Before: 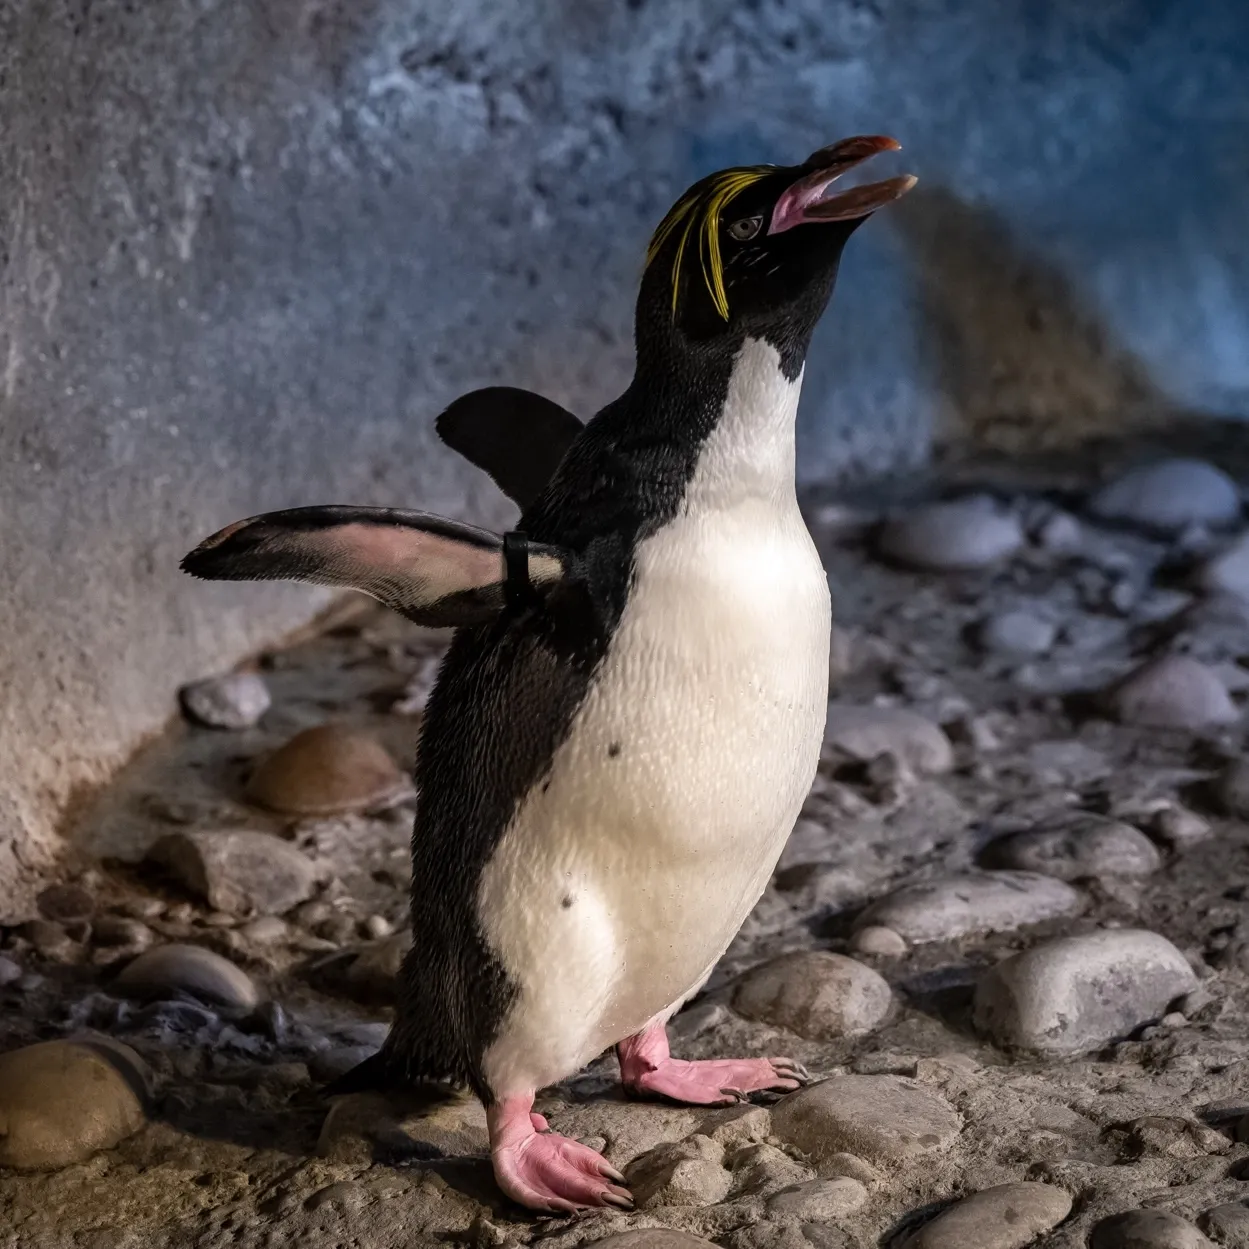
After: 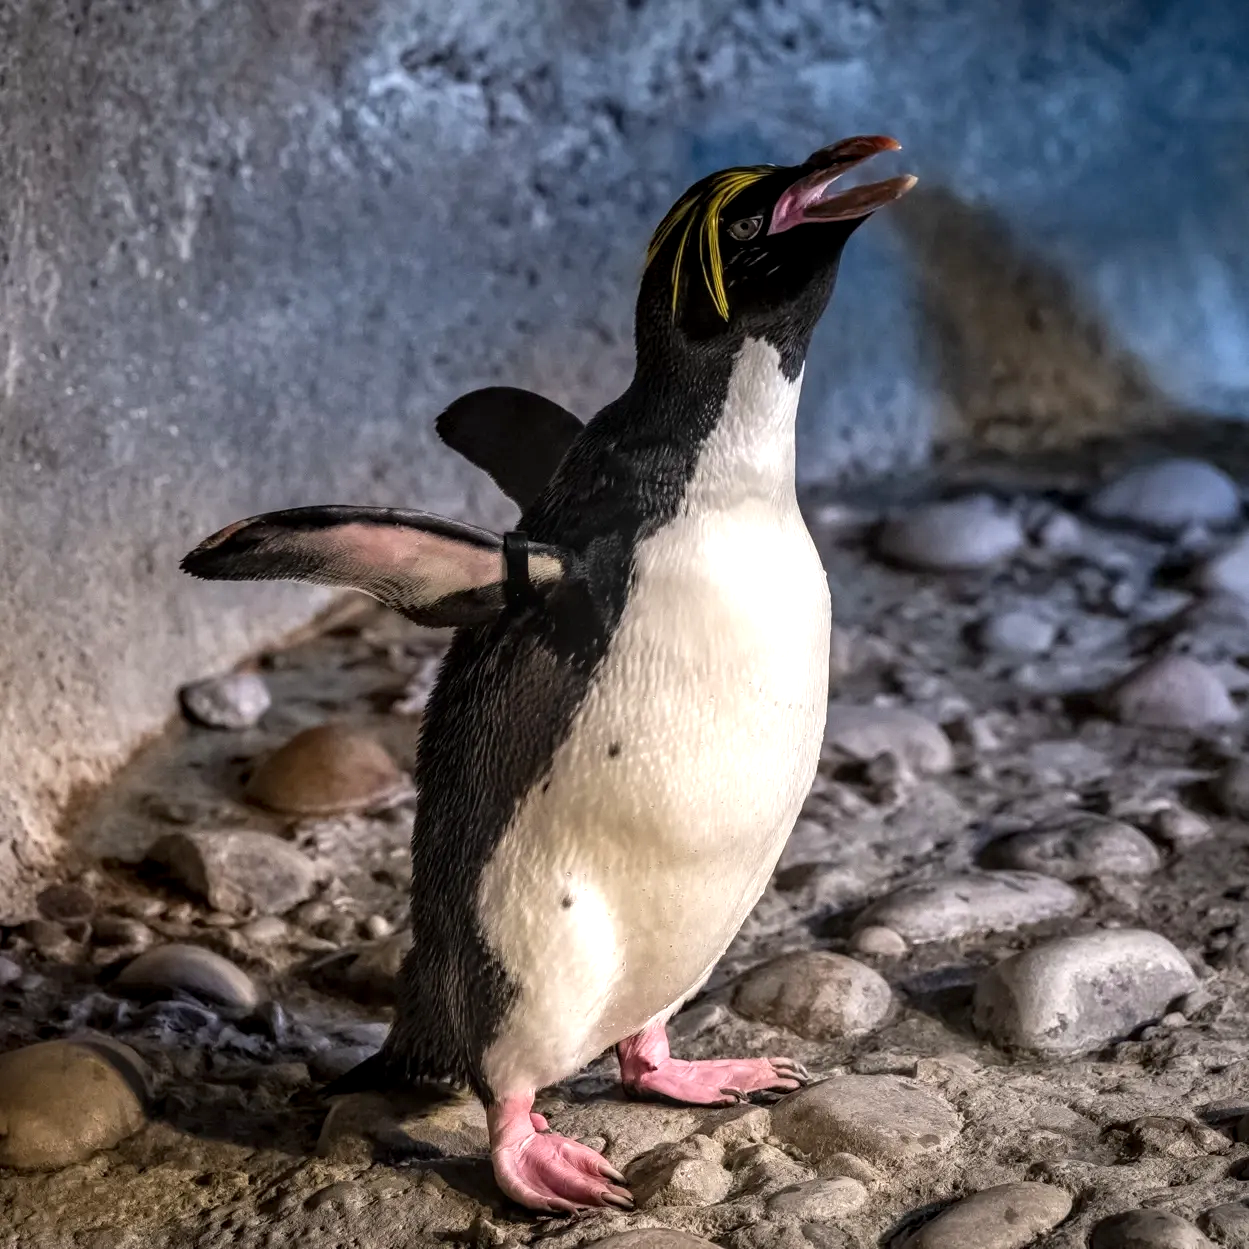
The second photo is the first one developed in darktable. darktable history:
exposure: black level correction 0, exposure 0.5 EV, compensate exposure bias true, compensate highlight preservation false
local contrast: on, module defaults
